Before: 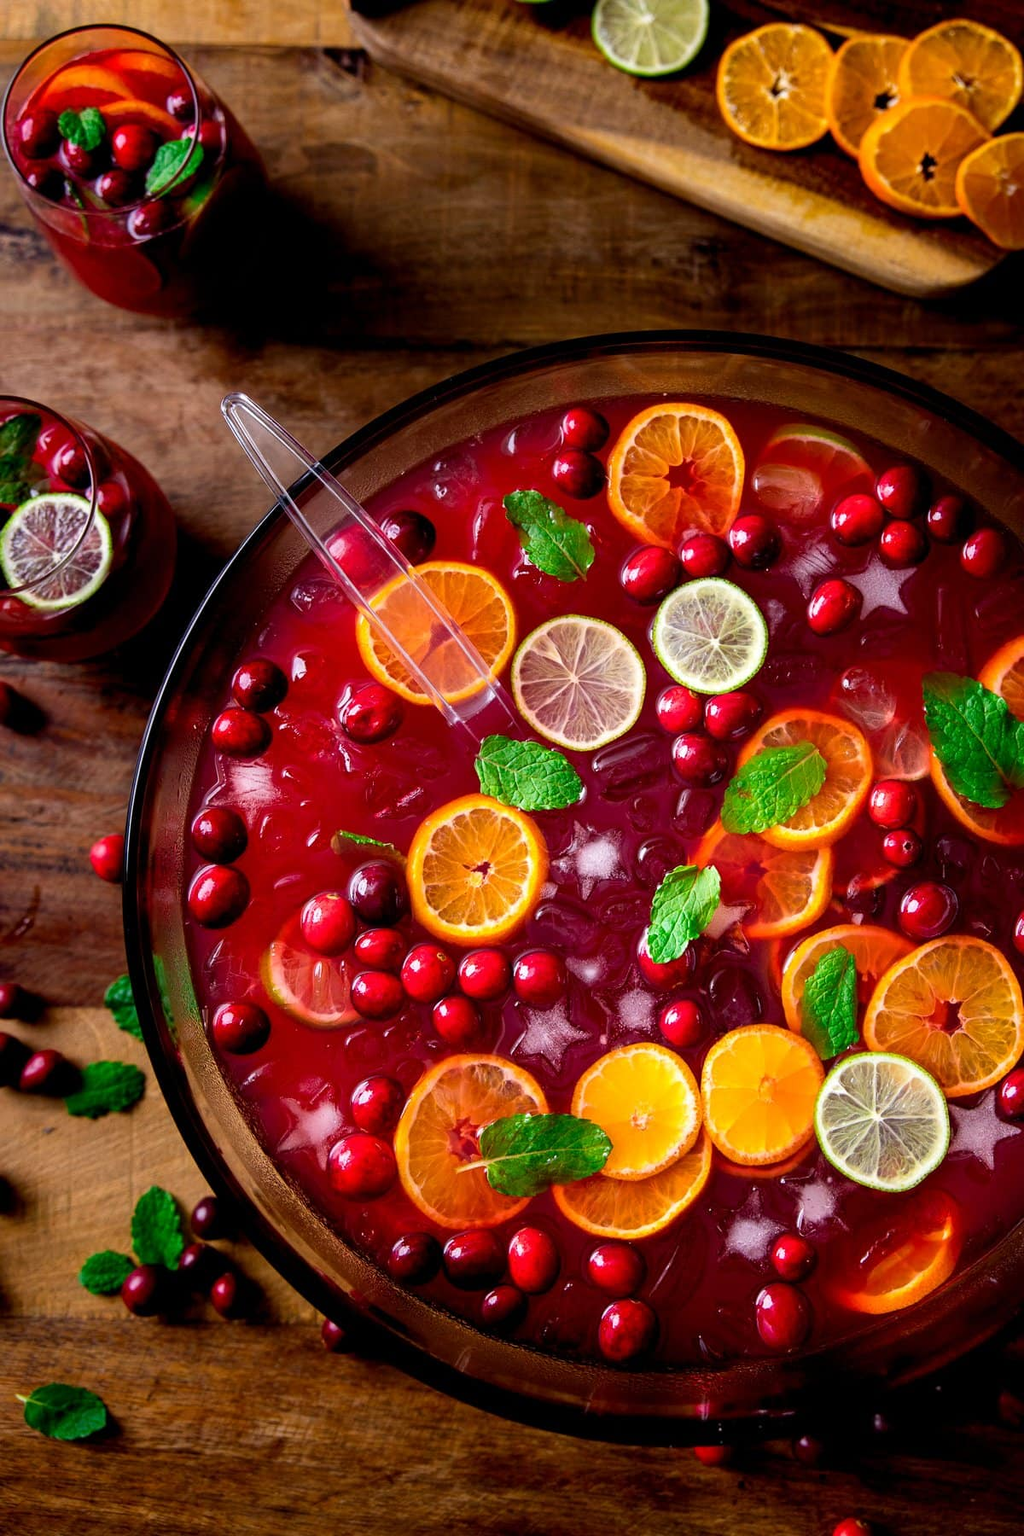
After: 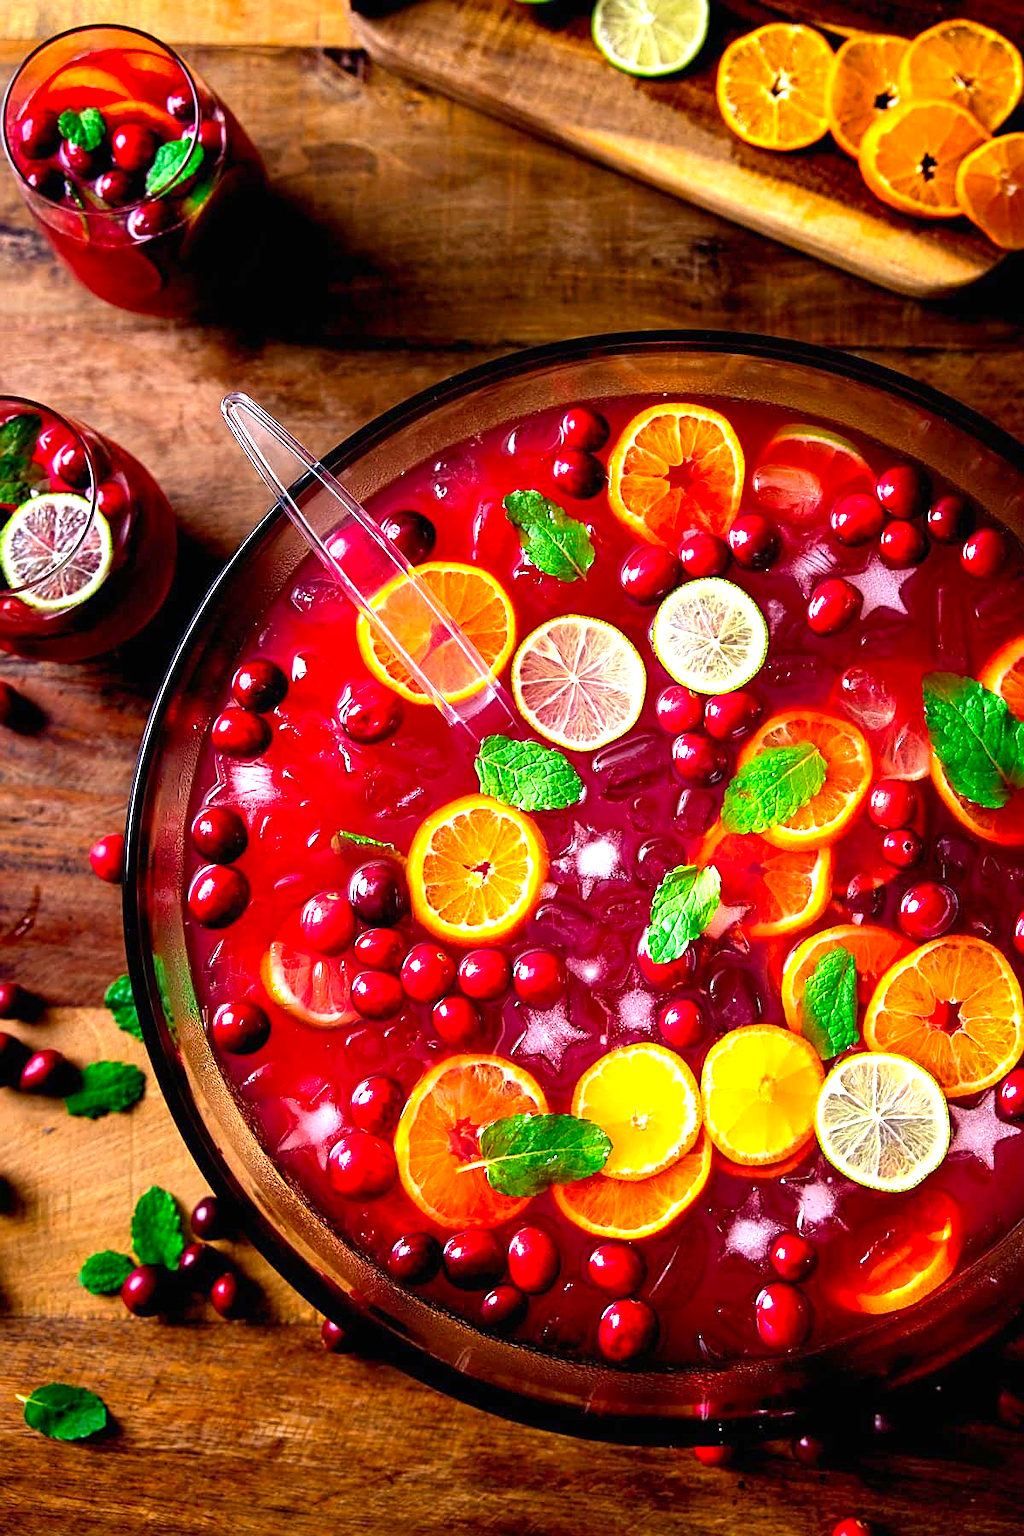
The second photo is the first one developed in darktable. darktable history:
exposure: black level correction 0, exposure 1.1 EV, compensate exposure bias true, compensate highlight preservation false
sharpen: on, module defaults
contrast brightness saturation: saturation 0.13
